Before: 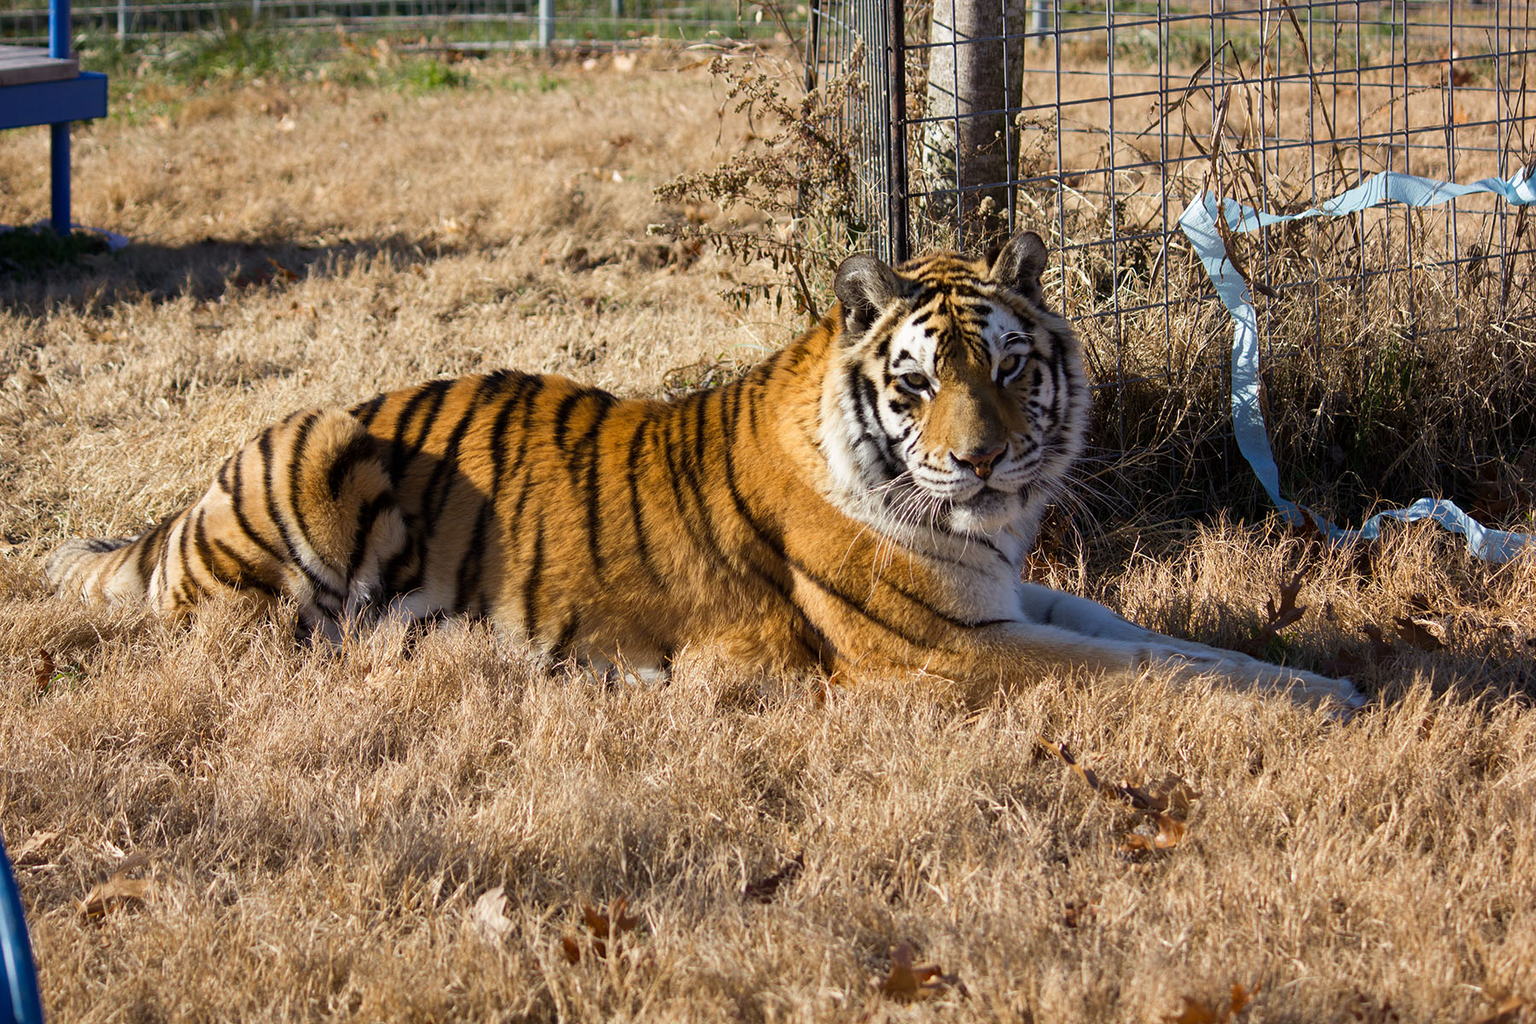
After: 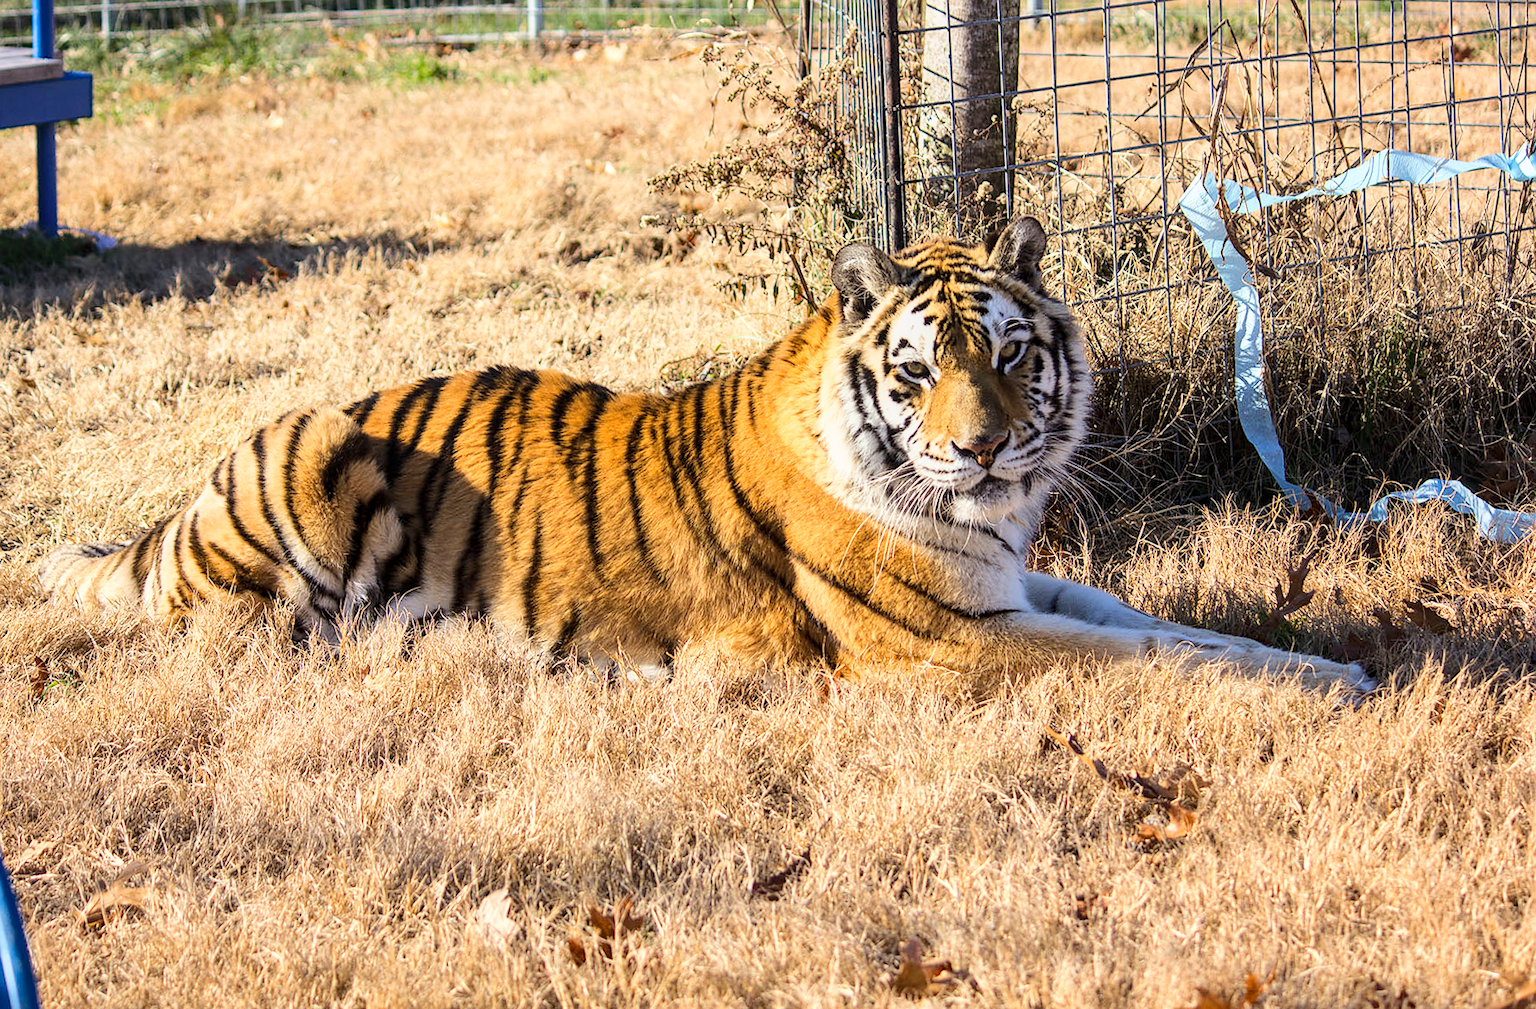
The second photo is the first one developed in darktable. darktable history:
sharpen: radius 1
rotate and perspective: rotation -1°, crop left 0.011, crop right 0.989, crop top 0.025, crop bottom 0.975
base curve: curves: ch0 [(0, 0) (0.025, 0.046) (0.112, 0.277) (0.467, 0.74) (0.814, 0.929) (1, 0.942)]
local contrast: on, module defaults
